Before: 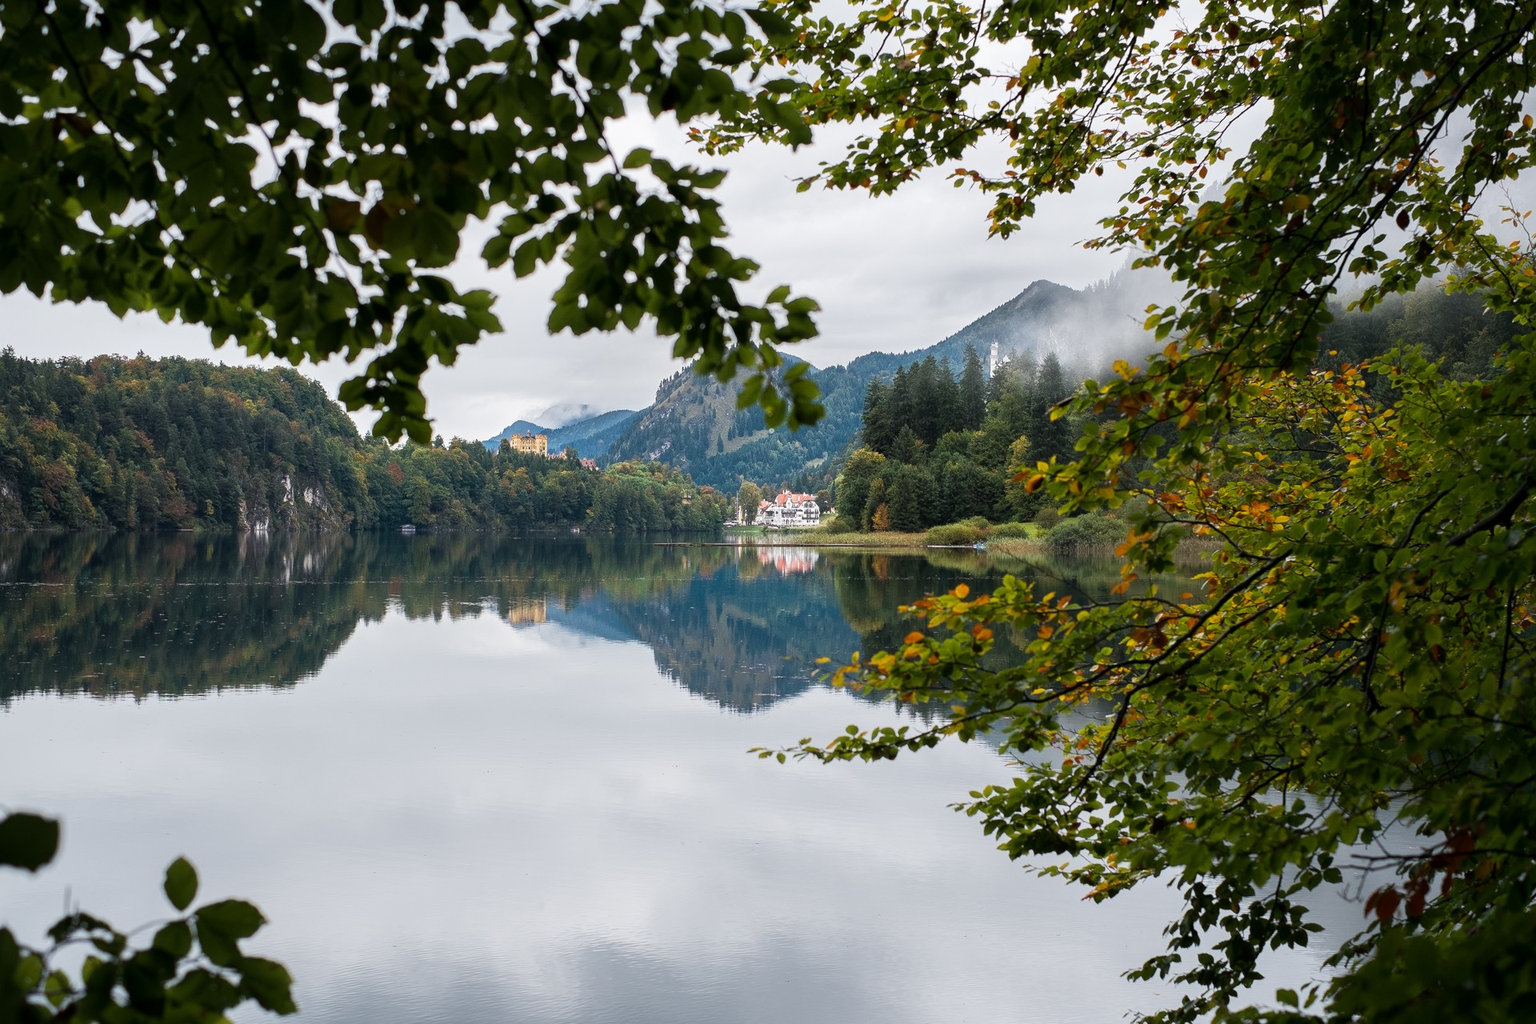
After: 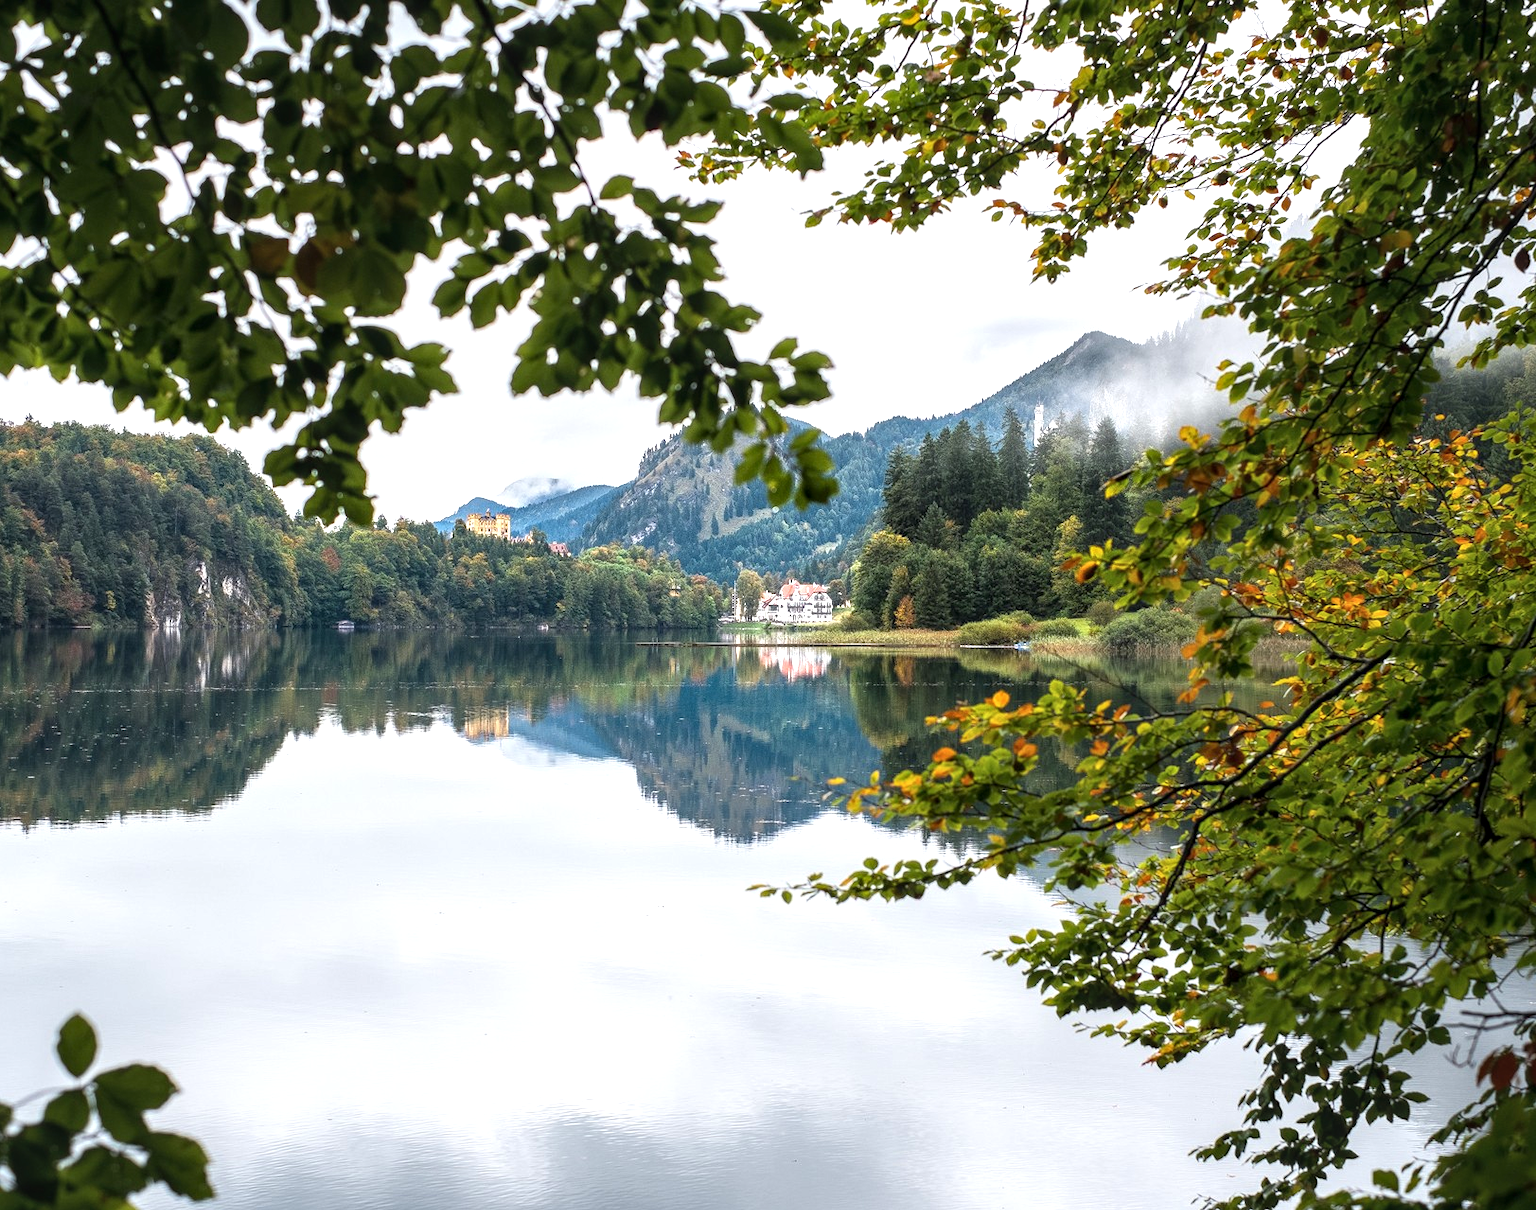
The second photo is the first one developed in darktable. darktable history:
crop: left 7.57%, right 7.86%
local contrast: on, module defaults
exposure: black level correction 0, exposure 0.692 EV, compensate highlight preservation false
